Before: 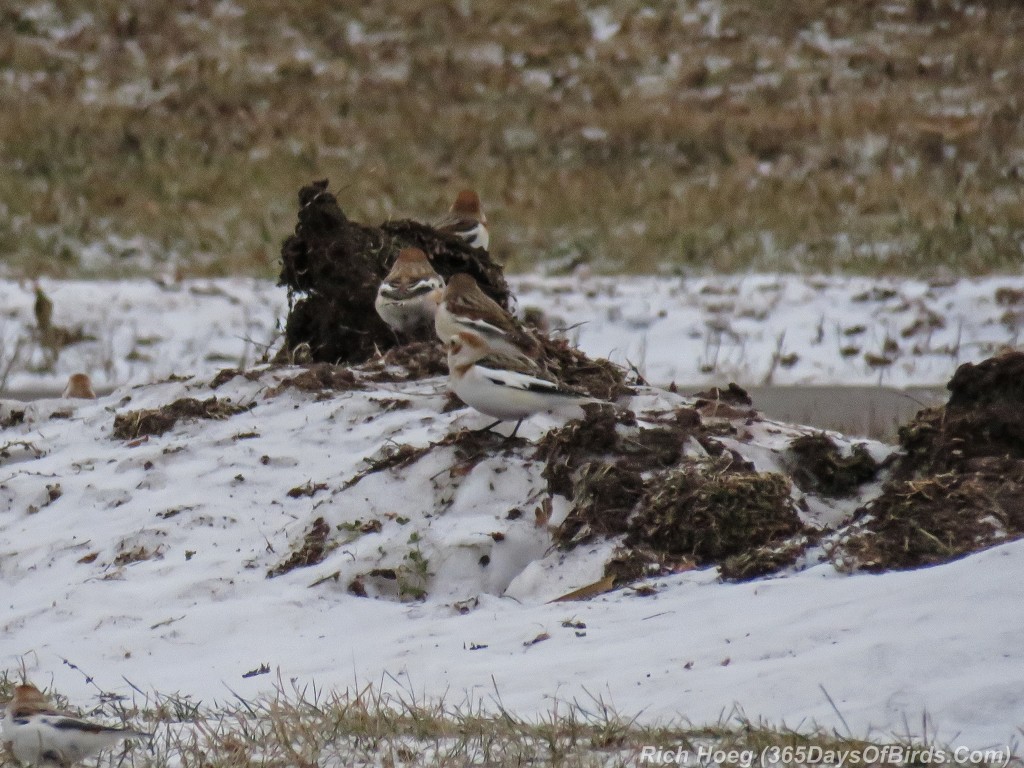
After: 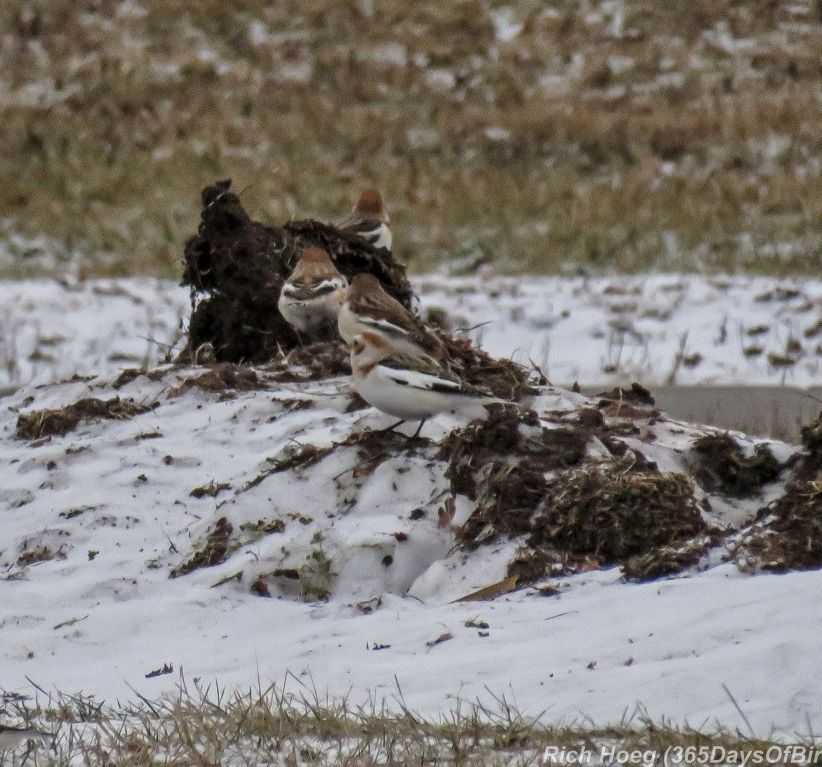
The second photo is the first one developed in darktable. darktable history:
shadows and highlights: soften with gaussian
local contrast: highlights 102%, shadows 102%, detail 119%, midtone range 0.2
crop and rotate: left 9.48%, right 10.204%
